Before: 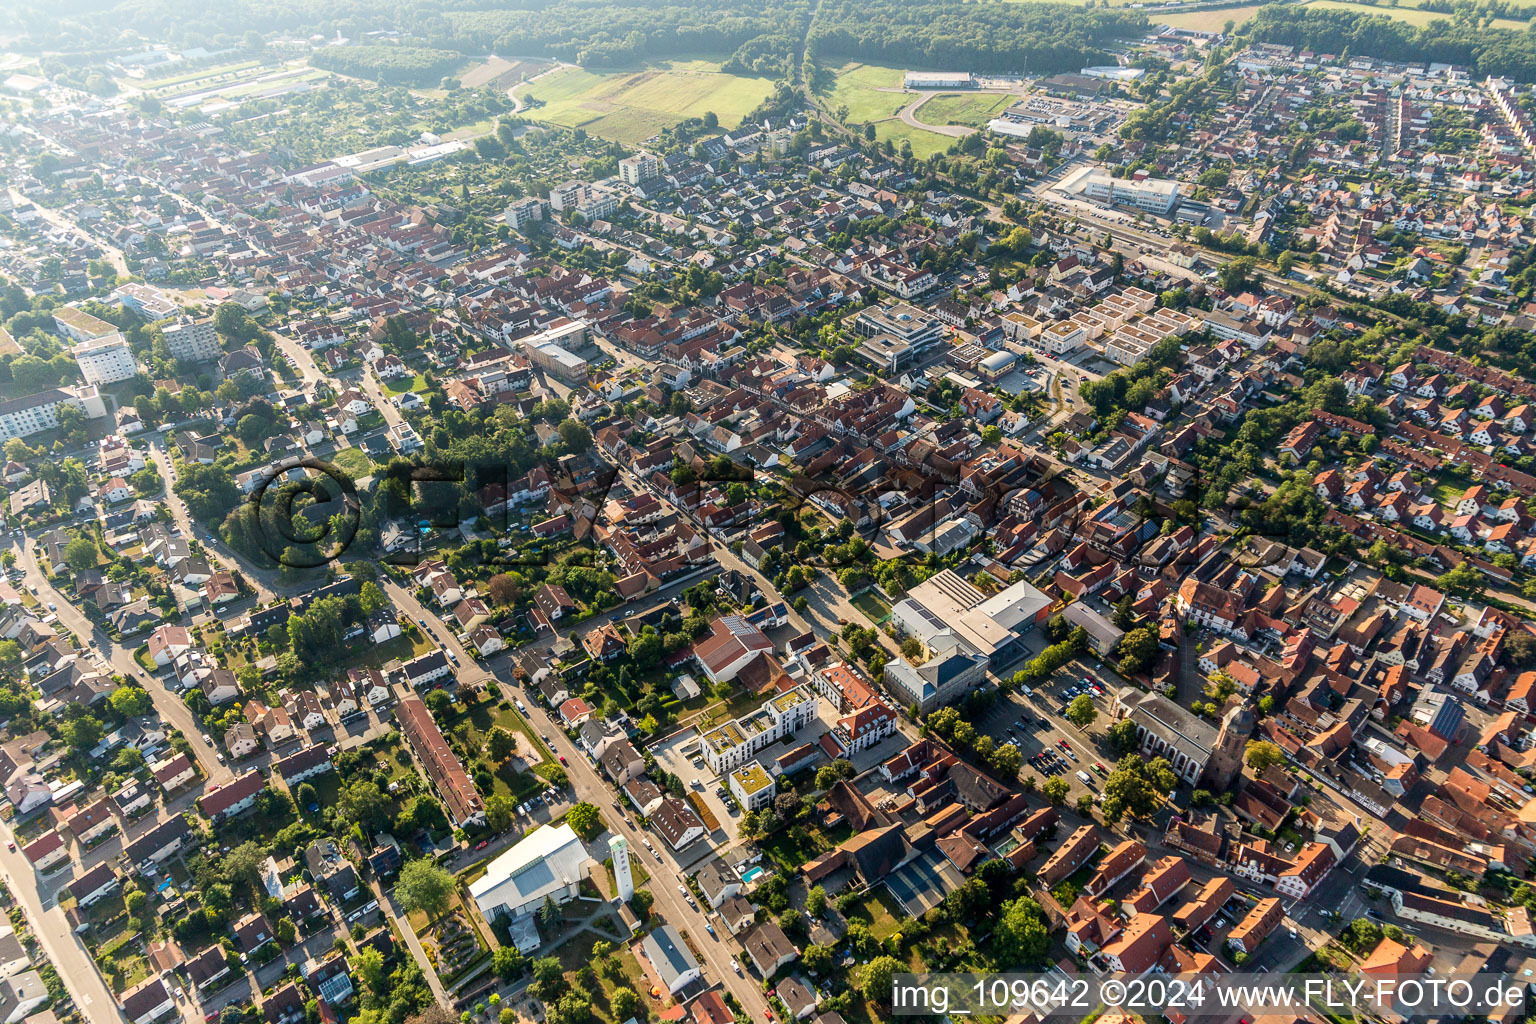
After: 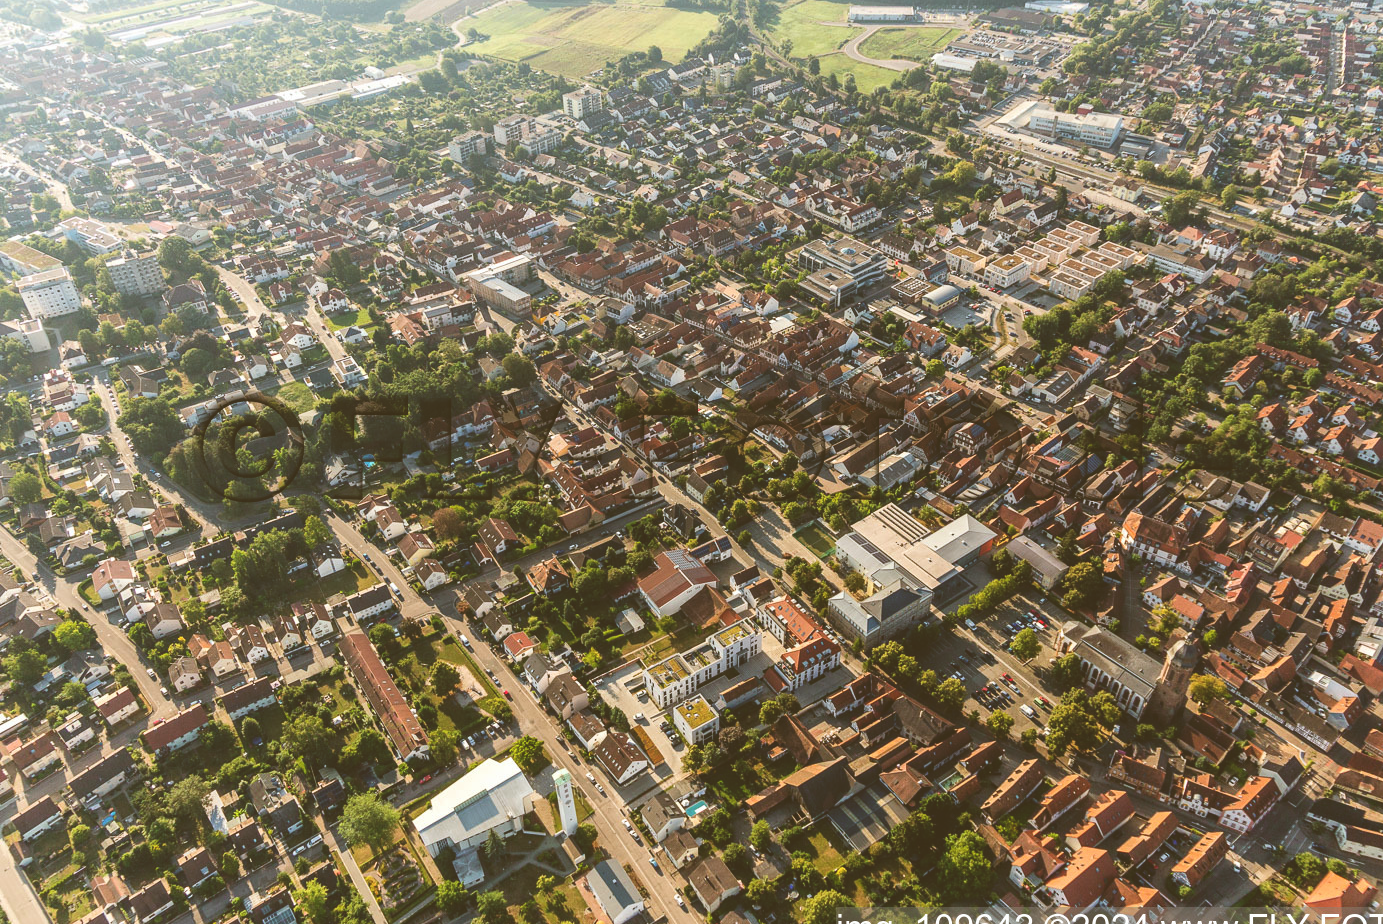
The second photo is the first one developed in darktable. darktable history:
exposure: black level correction -0.03, compensate highlight preservation false
crop: left 3.668%, top 6.465%, right 6.289%, bottom 3.252%
color correction: highlights a* -0.554, highlights b* 0.165, shadows a* 4.3, shadows b* 20.26
